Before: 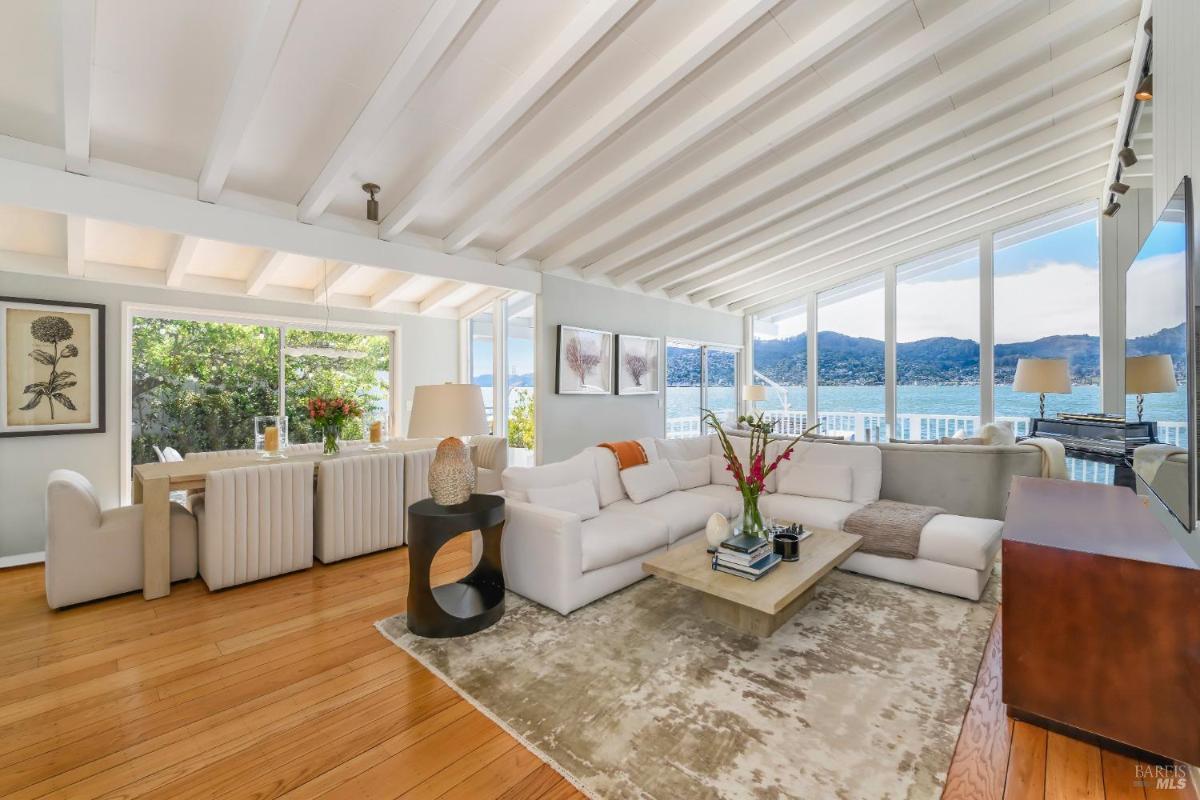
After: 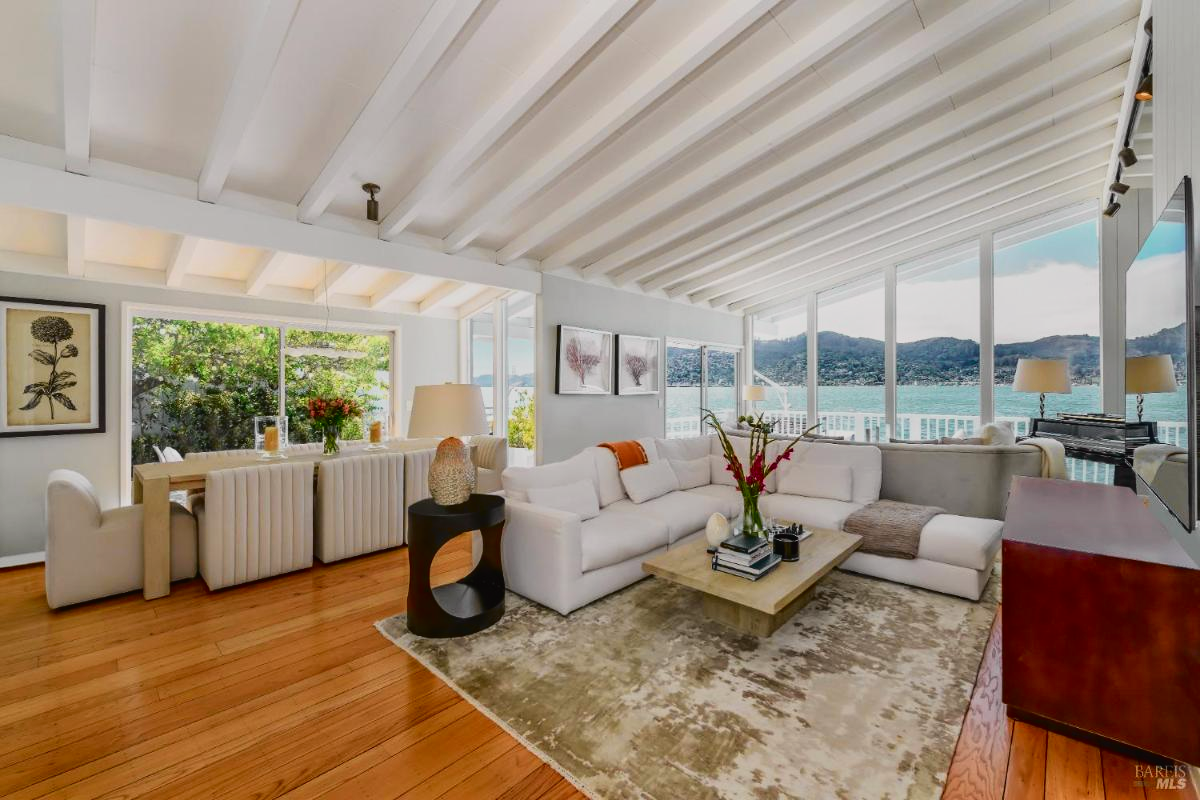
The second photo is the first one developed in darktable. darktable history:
tone curve: curves: ch0 [(0, 0.014) (0.17, 0.099) (0.398, 0.423) (0.725, 0.828) (0.872, 0.918) (1, 0.981)]; ch1 [(0, 0) (0.402, 0.36) (0.489, 0.491) (0.5, 0.503) (0.515, 0.52) (0.545, 0.572) (0.615, 0.662) (0.701, 0.725) (1, 1)]; ch2 [(0, 0) (0.42, 0.458) (0.485, 0.499) (0.503, 0.503) (0.531, 0.542) (0.561, 0.594) (0.644, 0.694) (0.717, 0.753) (1, 0.991)], color space Lab, independent channels, preserve colors none
exposure: black level correction 0, exposure -0.745 EV, compensate exposure bias true, compensate highlight preservation false
